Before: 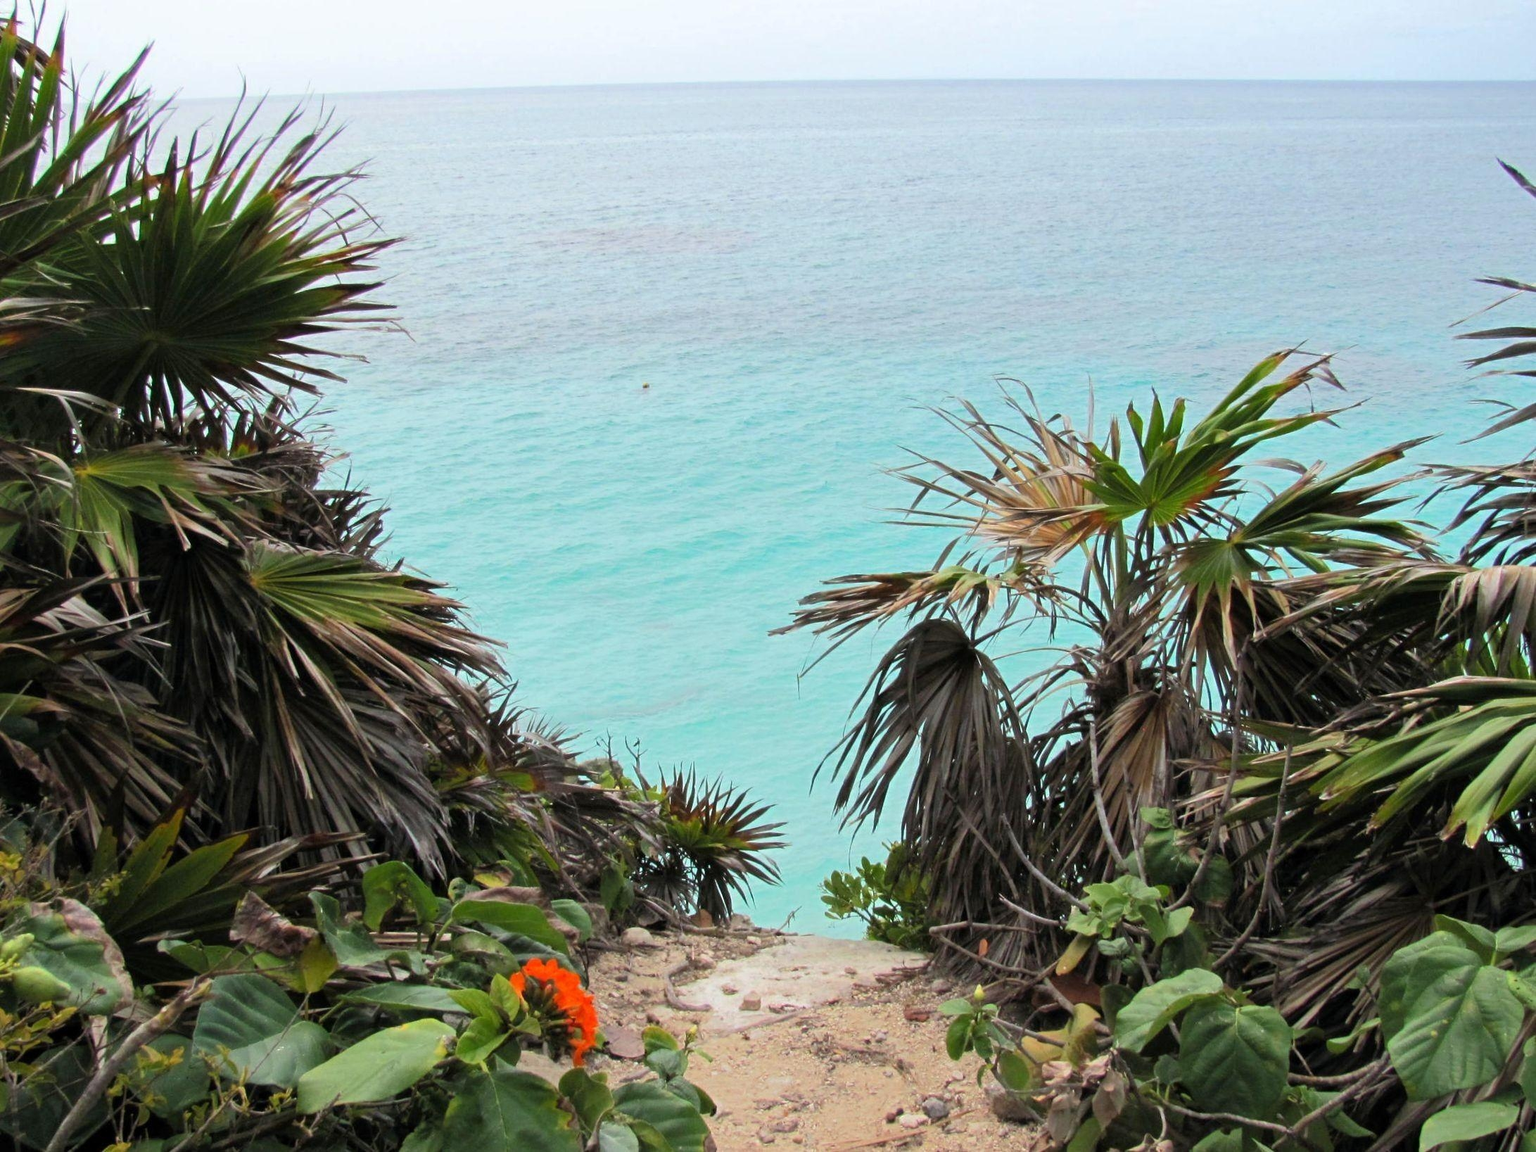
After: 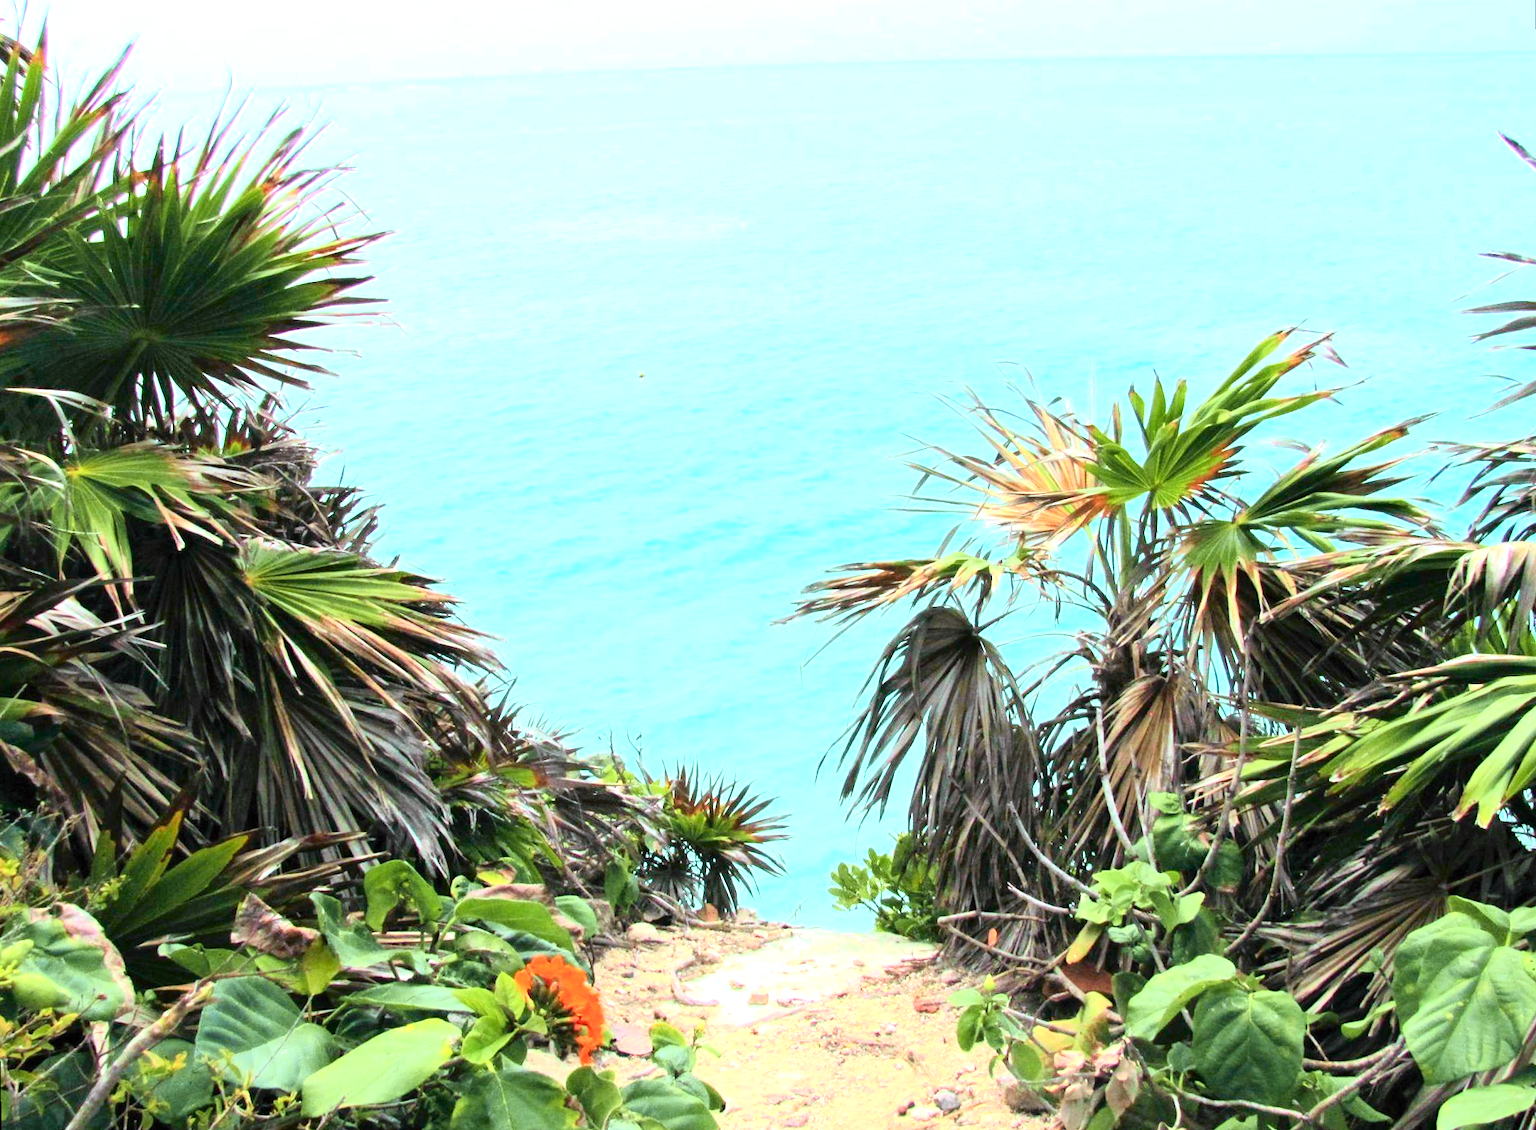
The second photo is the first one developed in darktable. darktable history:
color calibration: illuminant Planckian (black body), adaptation linear Bradford (ICC v4), x 0.361, y 0.366, temperature 4511.61 K, saturation algorithm version 1 (2020)
tone curve: curves: ch0 [(0, 0) (0.131, 0.116) (0.316, 0.345) (0.501, 0.584) (0.629, 0.732) (0.812, 0.888) (1, 0.974)]; ch1 [(0, 0) (0.366, 0.367) (0.475, 0.453) (0.494, 0.497) (0.504, 0.503) (0.553, 0.584) (1, 1)]; ch2 [(0, 0) (0.333, 0.346) (0.375, 0.375) (0.424, 0.43) (0.476, 0.492) (0.502, 0.501) (0.533, 0.556) (0.566, 0.599) (0.614, 0.653) (1, 1)], color space Lab, independent channels, preserve colors none
exposure: black level correction 0, exposure 1.3 EV, compensate exposure bias true, compensate highlight preservation false
rotate and perspective: rotation -1°, crop left 0.011, crop right 0.989, crop top 0.025, crop bottom 0.975
